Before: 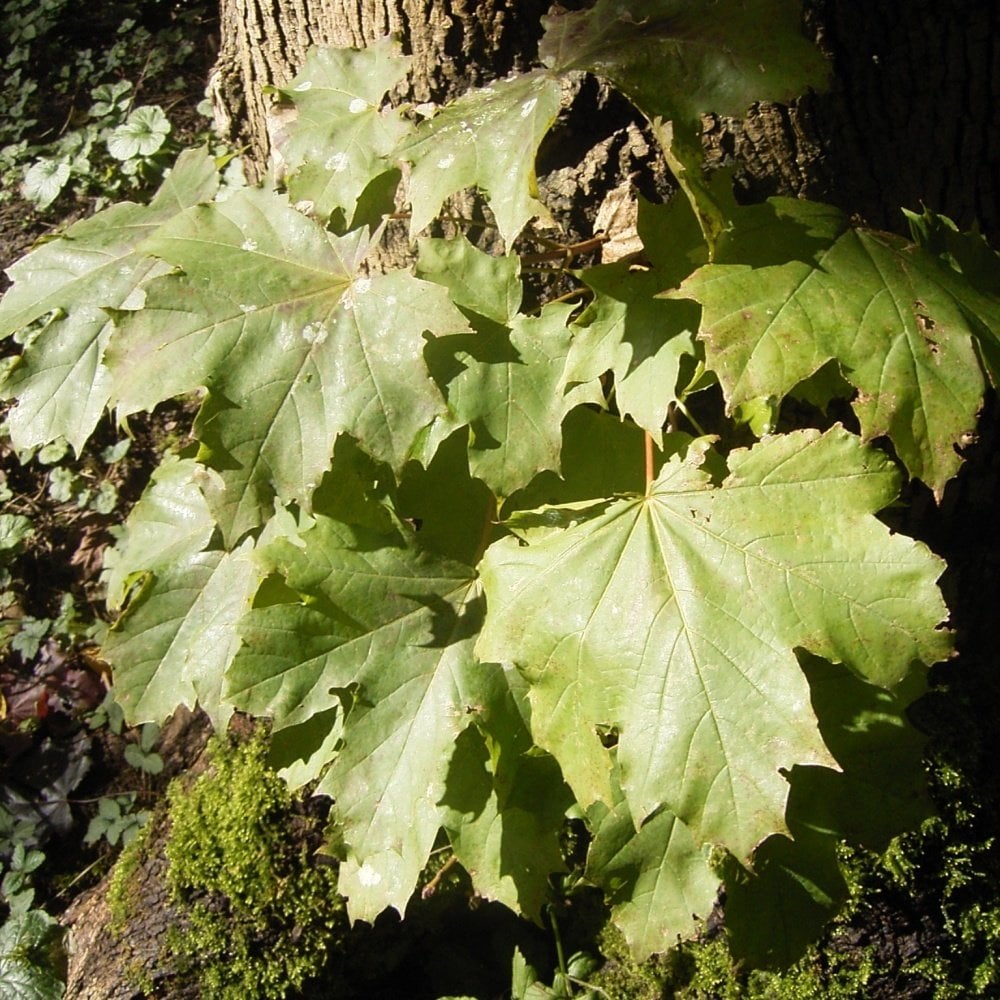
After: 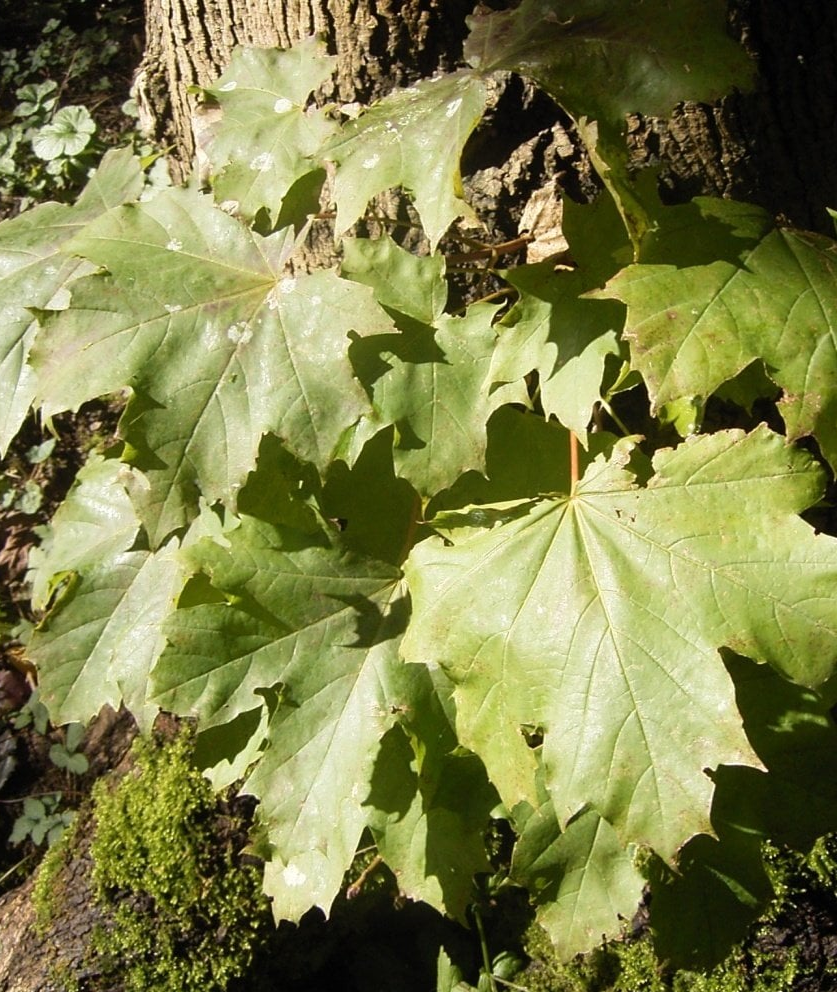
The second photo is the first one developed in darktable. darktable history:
tone equalizer: on, module defaults
crop: left 7.598%, right 7.873%
